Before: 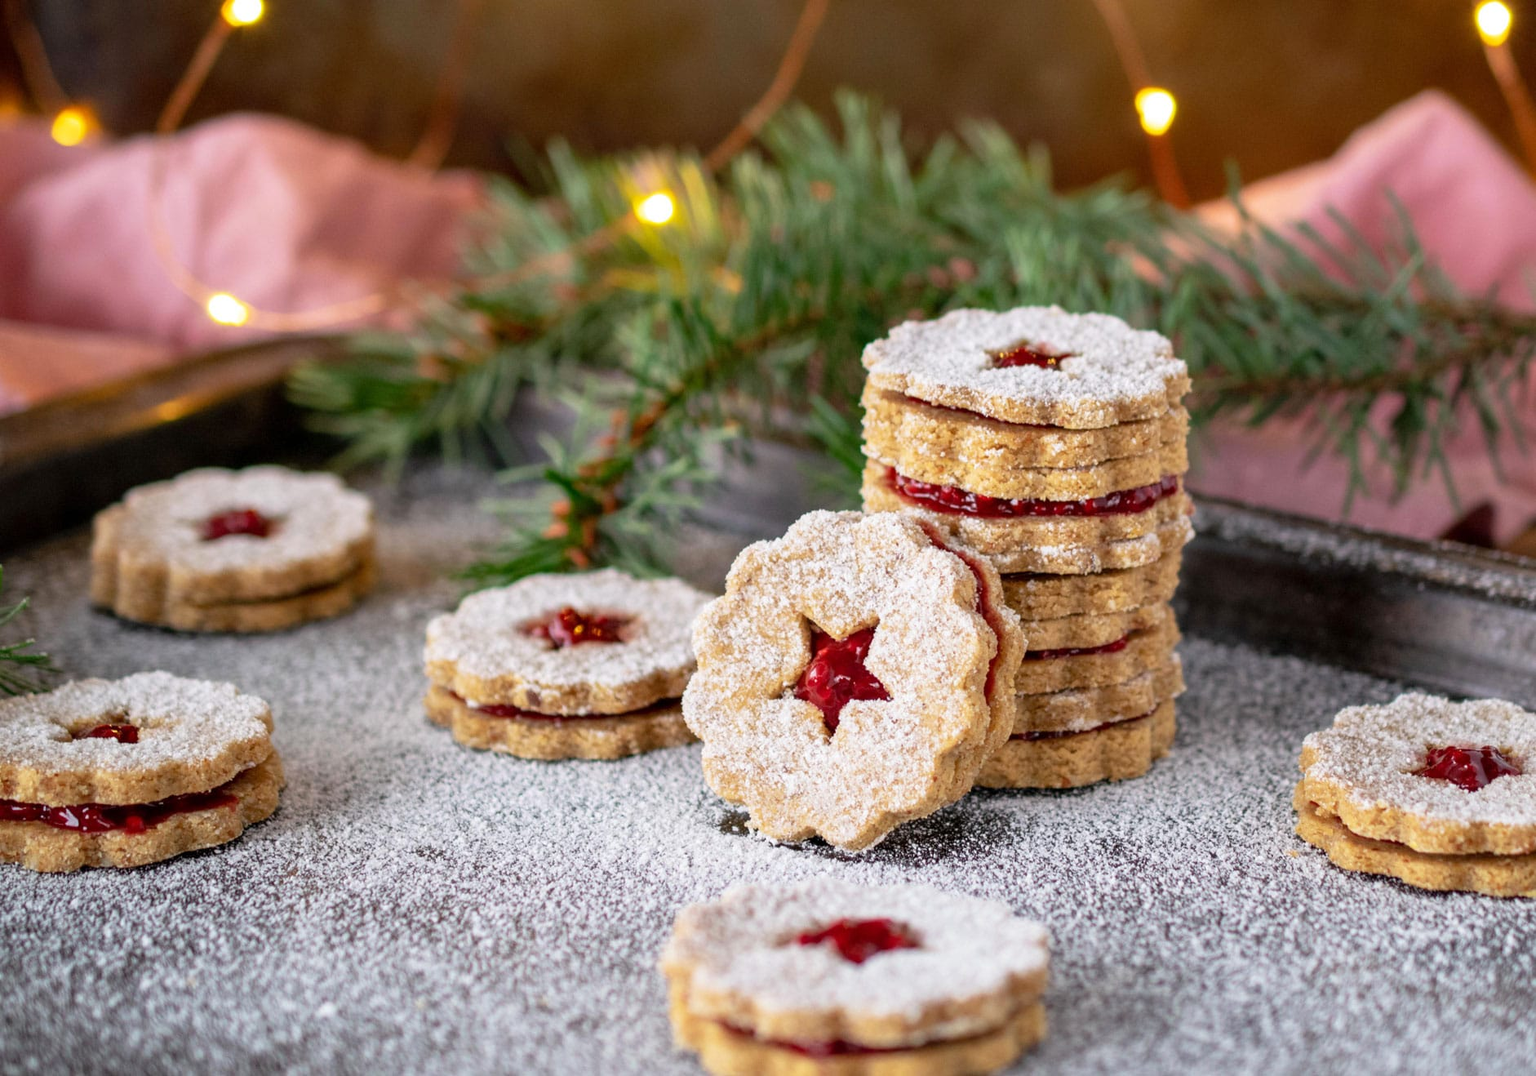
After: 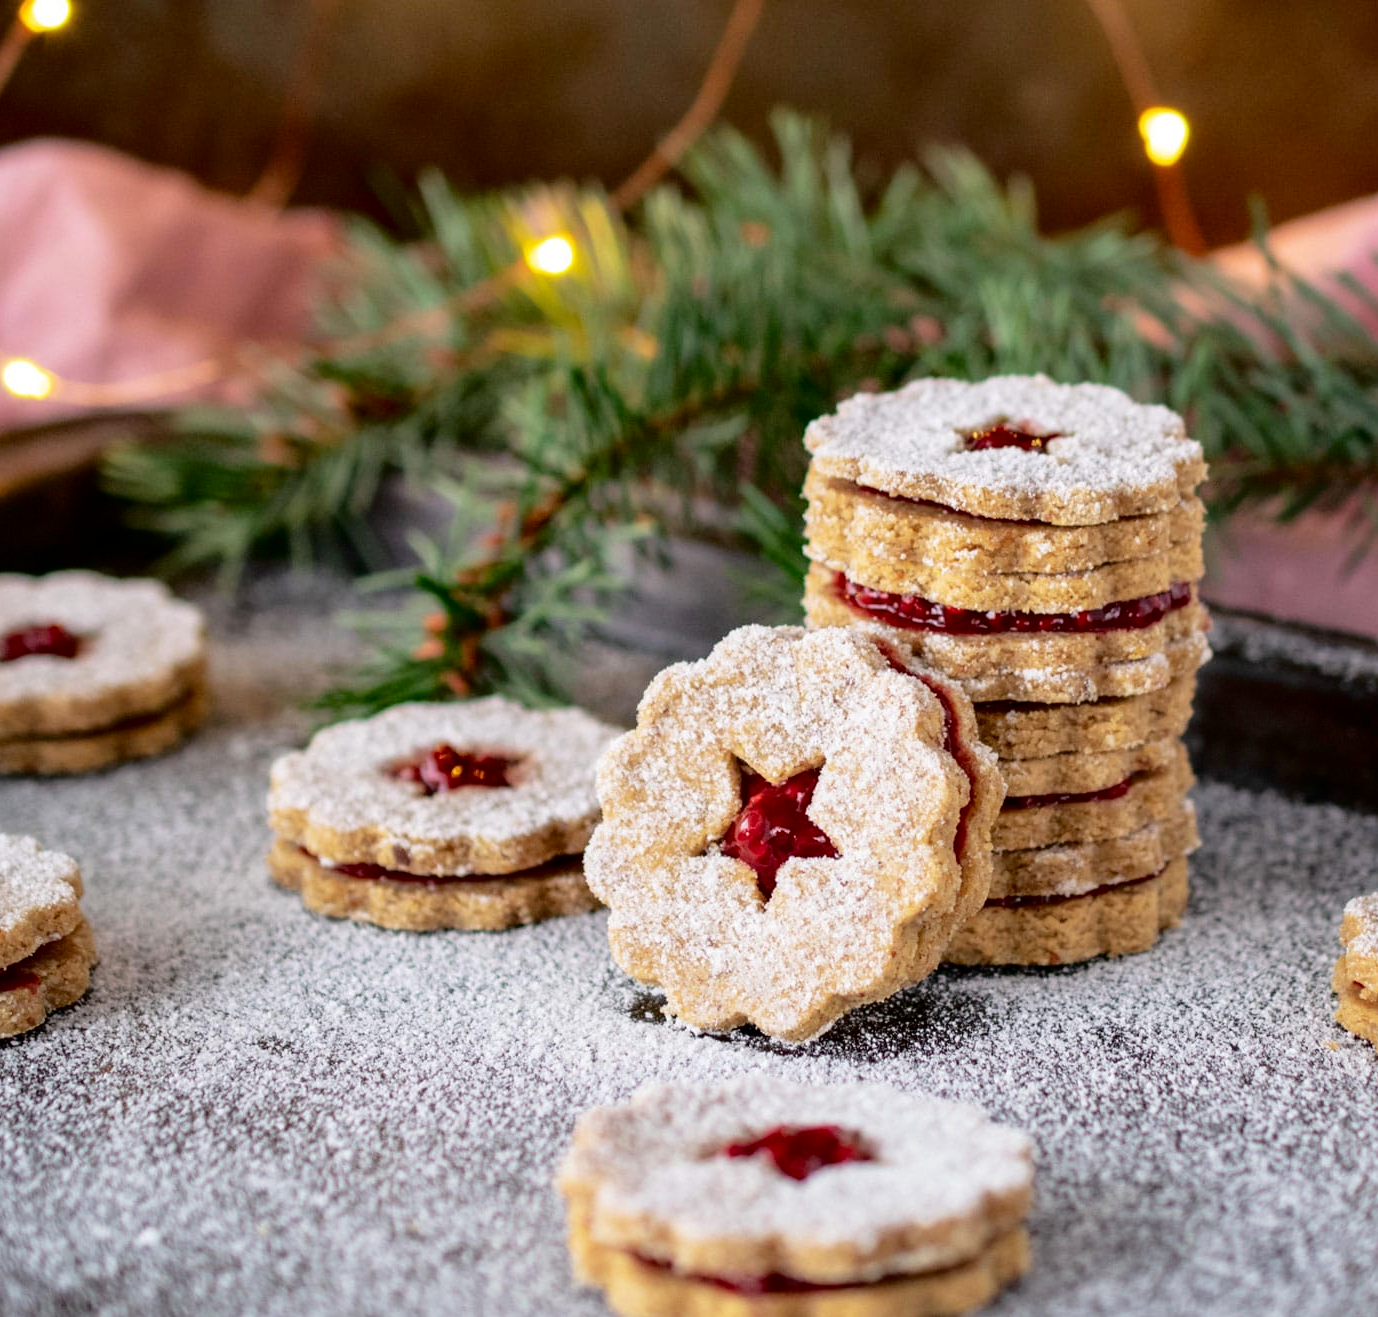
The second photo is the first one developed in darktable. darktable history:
crop: left 13.443%, right 13.31%
fill light: exposure -2 EV, width 8.6
